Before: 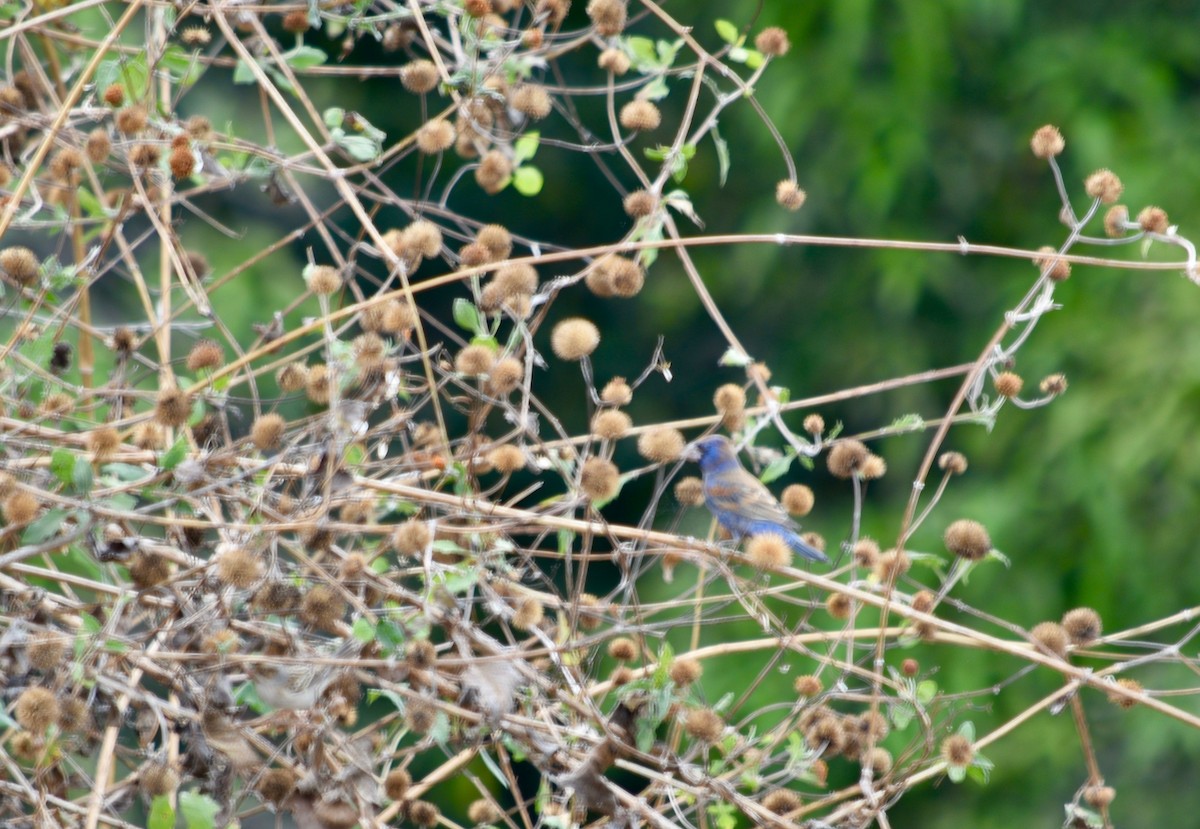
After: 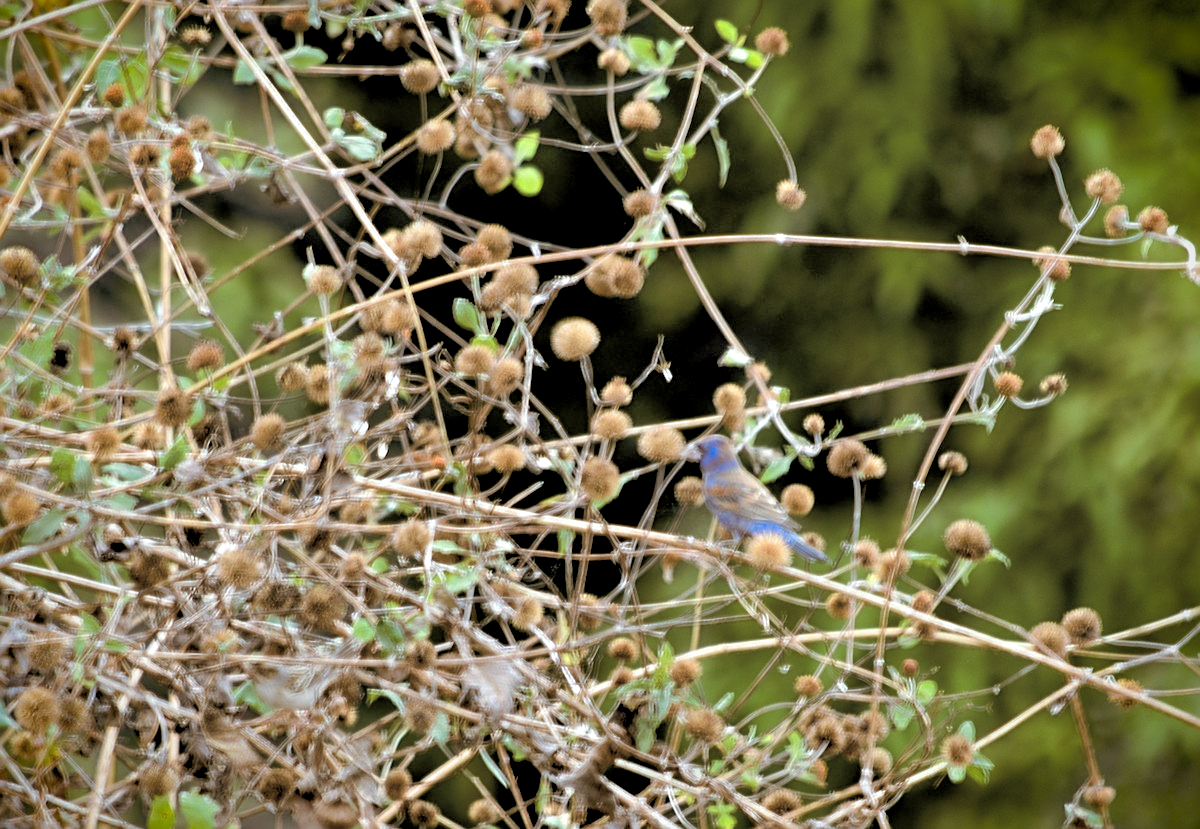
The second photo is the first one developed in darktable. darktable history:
shadows and highlights: on, module defaults
color balance rgb: perceptual saturation grading › global saturation 20%, perceptual saturation grading › highlights -25%, perceptual saturation grading › shadows 50%
vignetting: fall-off start 88.53%, fall-off radius 44.2%, saturation 0.376, width/height ratio 1.161
exposure: black level correction 0.025, exposure 0.182 EV, compensate highlight preservation false
split-toning: shadows › hue 37.98°, highlights › hue 185.58°, balance -55.261
sharpen: on, module defaults
